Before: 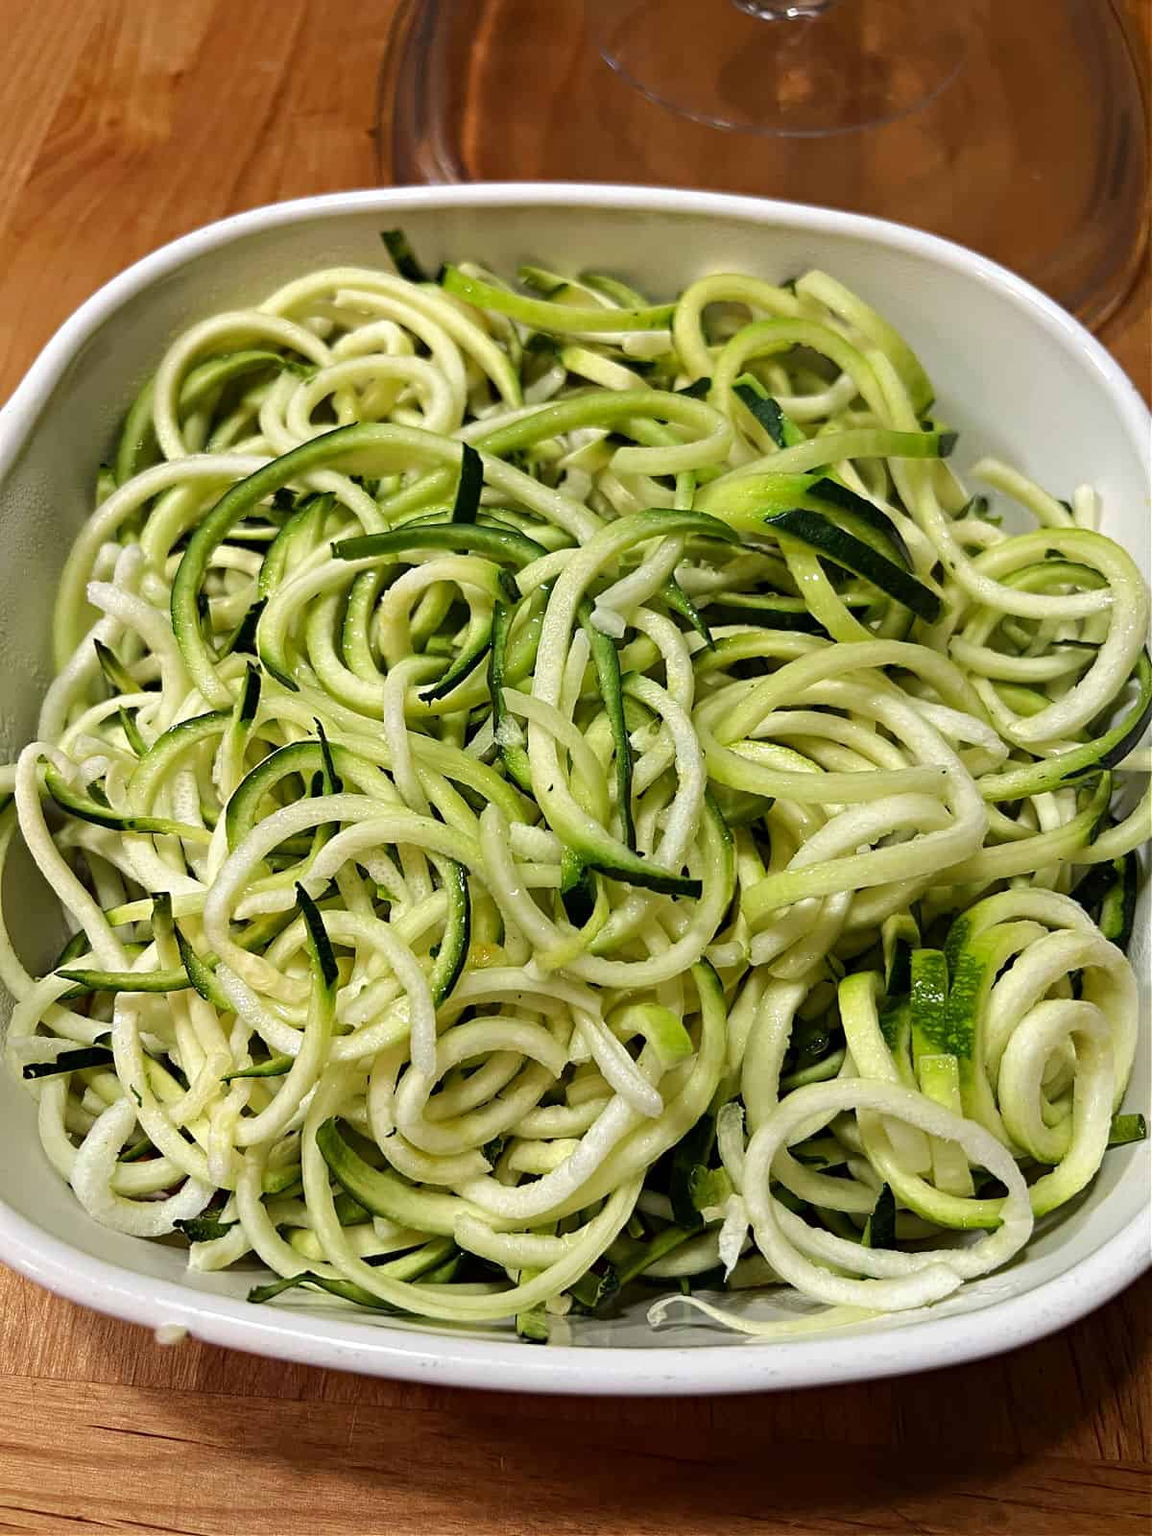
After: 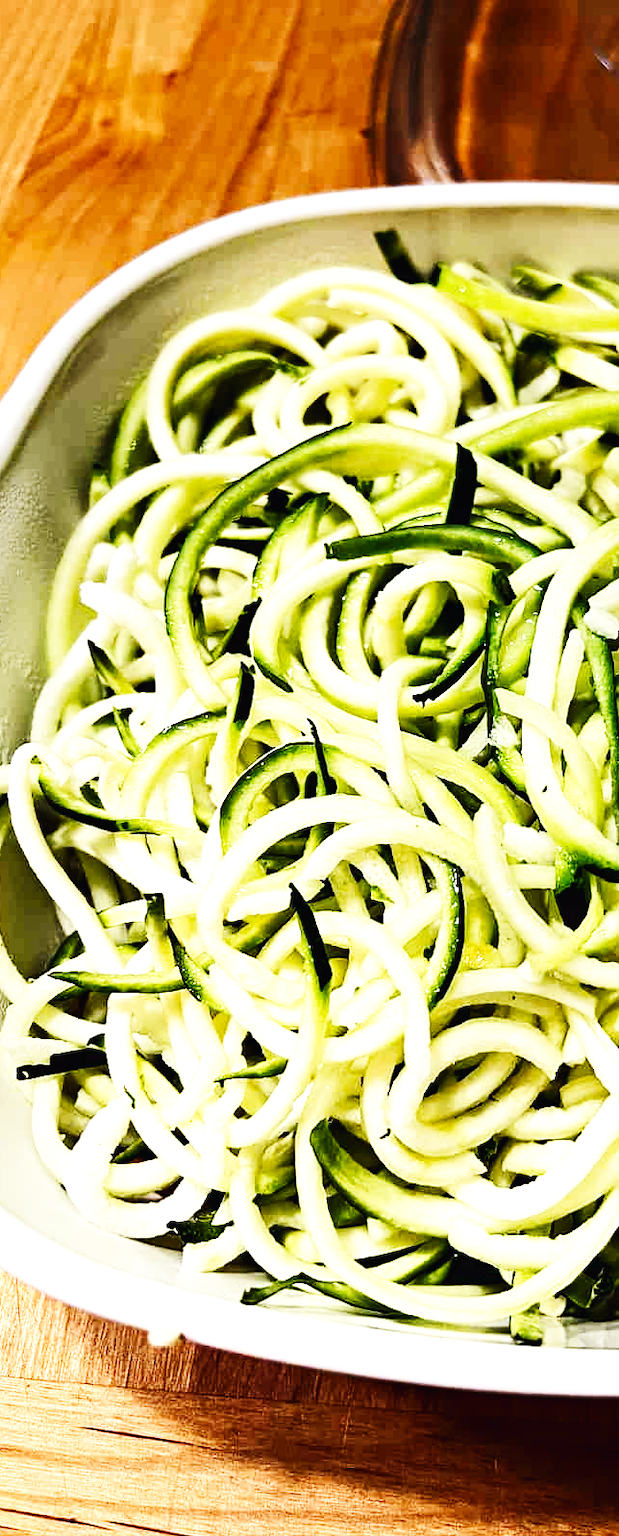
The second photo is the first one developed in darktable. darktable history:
tone equalizer: -8 EV -1.08 EV, -7 EV -1.01 EV, -6 EV -0.867 EV, -5 EV -0.578 EV, -3 EV 0.578 EV, -2 EV 0.867 EV, -1 EV 1.01 EV, +0 EV 1.08 EV, edges refinement/feathering 500, mask exposure compensation -1.57 EV, preserve details no
graduated density: rotation -0.352°, offset 57.64
crop: left 0.587%, right 45.588%, bottom 0.086%
base curve: curves: ch0 [(0, 0.003) (0.001, 0.002) (0.006, 0.004) (0.02, 0.022) (0.048, 0.086) (0.094, 0.234) (0.162, 0.431) (0.258, 0.629) (0.385, 0.8) (0.548, 0.918) (0.751, 0.988) (1, 1)], preserve colors none
